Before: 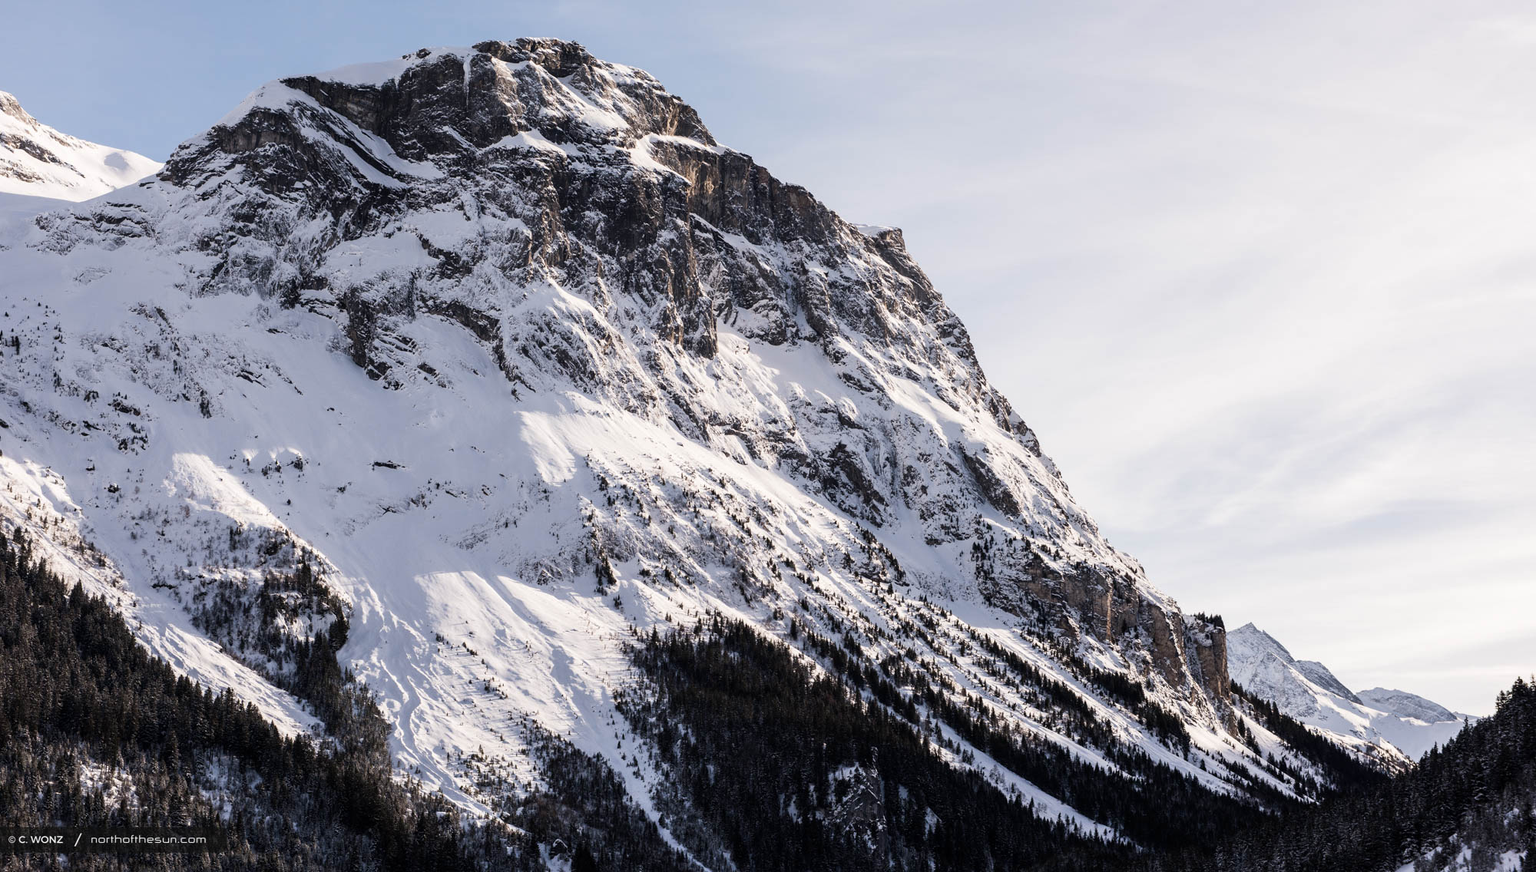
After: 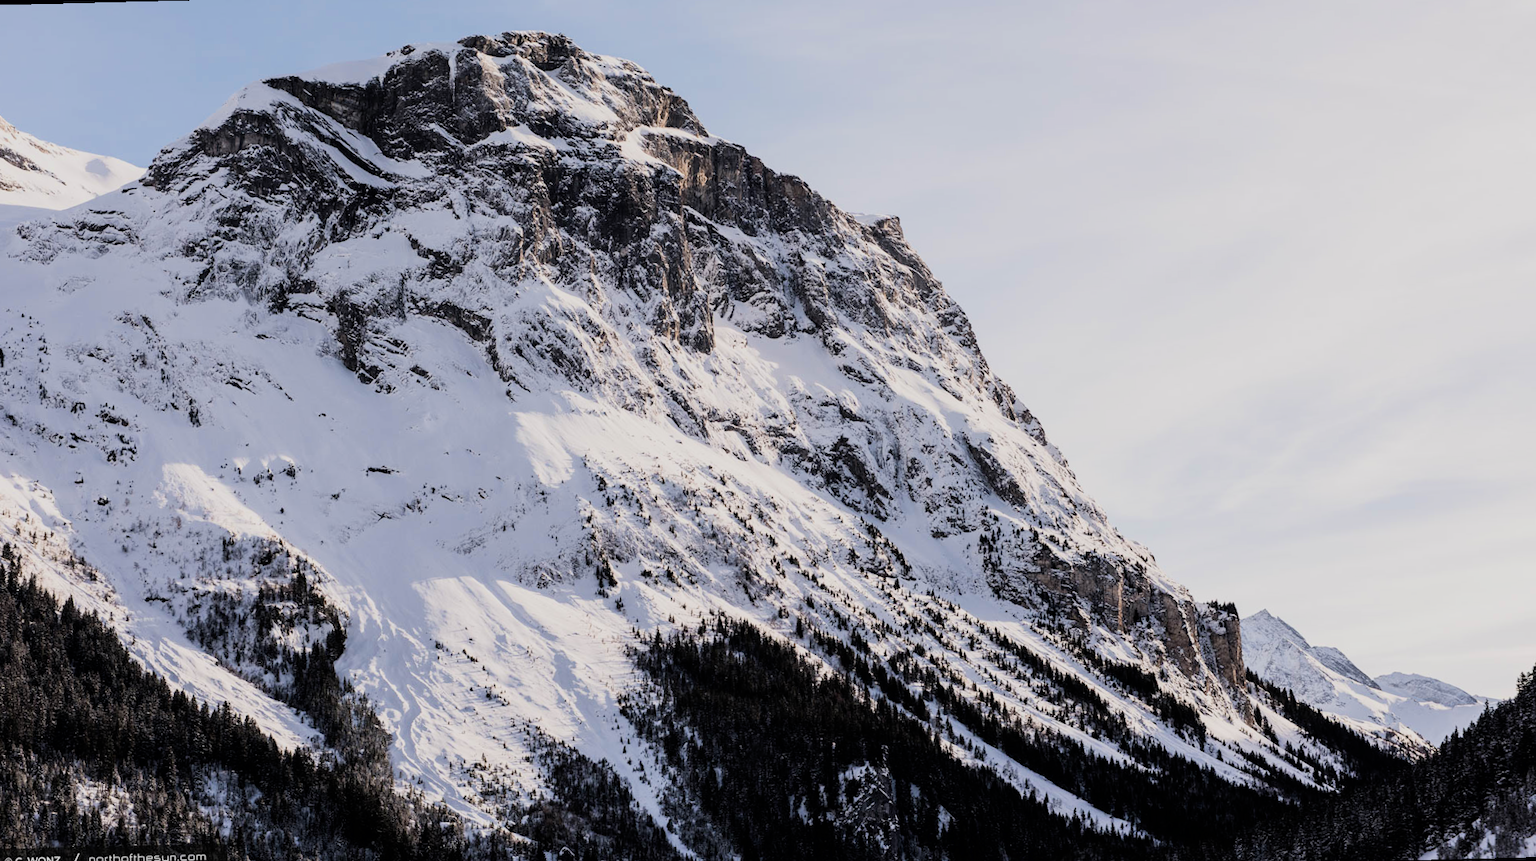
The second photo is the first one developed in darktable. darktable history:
exposure: exposure 0.3 EV, compensate highlight preservation false
filmic rgb: black relative exposure -7.65 EV, white relative exposure 4.56 EV, hardness 3.61, color science v6 (2022)
rotate and perspective: rotation -1.42°, crop left 0.016, crop right 0.984, crop top 0.035, crop bottom 0.965
color balance: input saturation 99%
